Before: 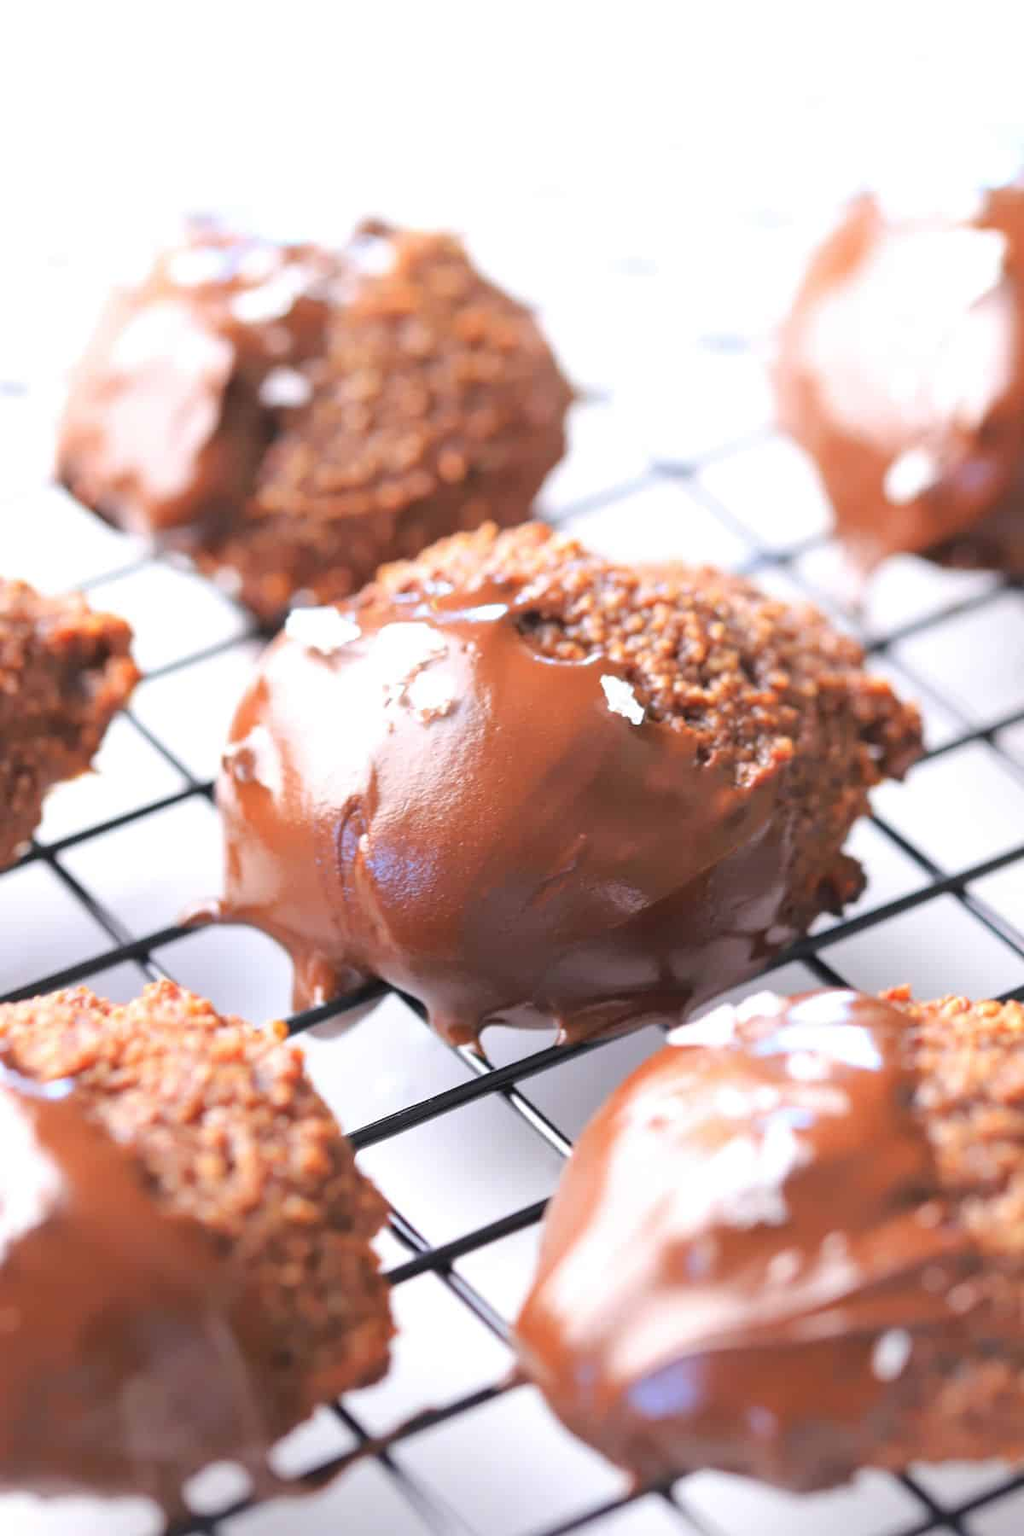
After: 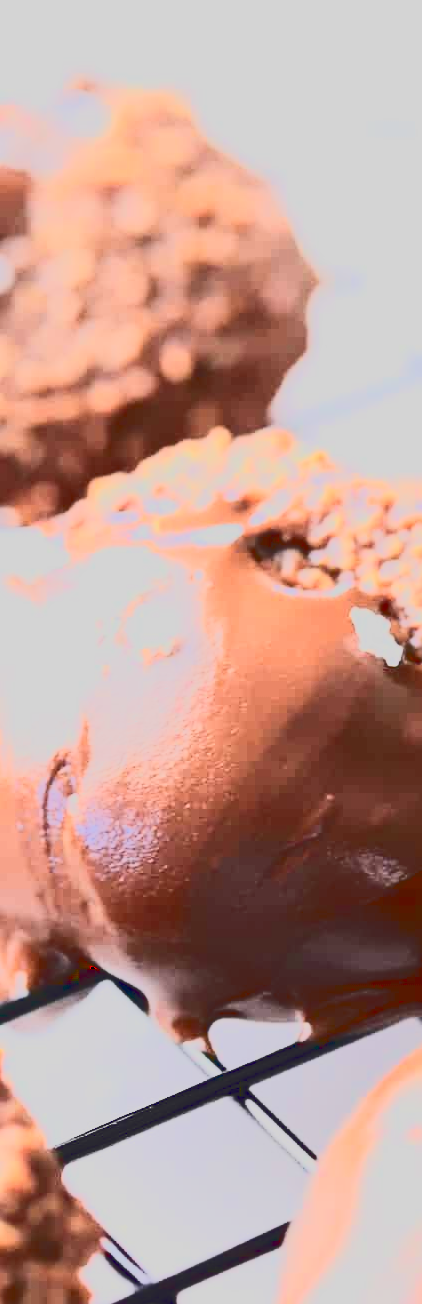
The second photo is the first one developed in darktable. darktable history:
tone curve: curves: ch0 [(0, 0.148) (0.191, 0.225) (0.712, 0.695) (0.864, 0.797) (1, 0.839)]
crop and rotate: left 29.476%, top 10.214%, right 35.32%, bottom 17.333%
exposure: black level correction 0.005, exposure 0.417 EV, compensate highlight preservation false
contrast brightness saturation: contrast 0.5, saturation -0.1
